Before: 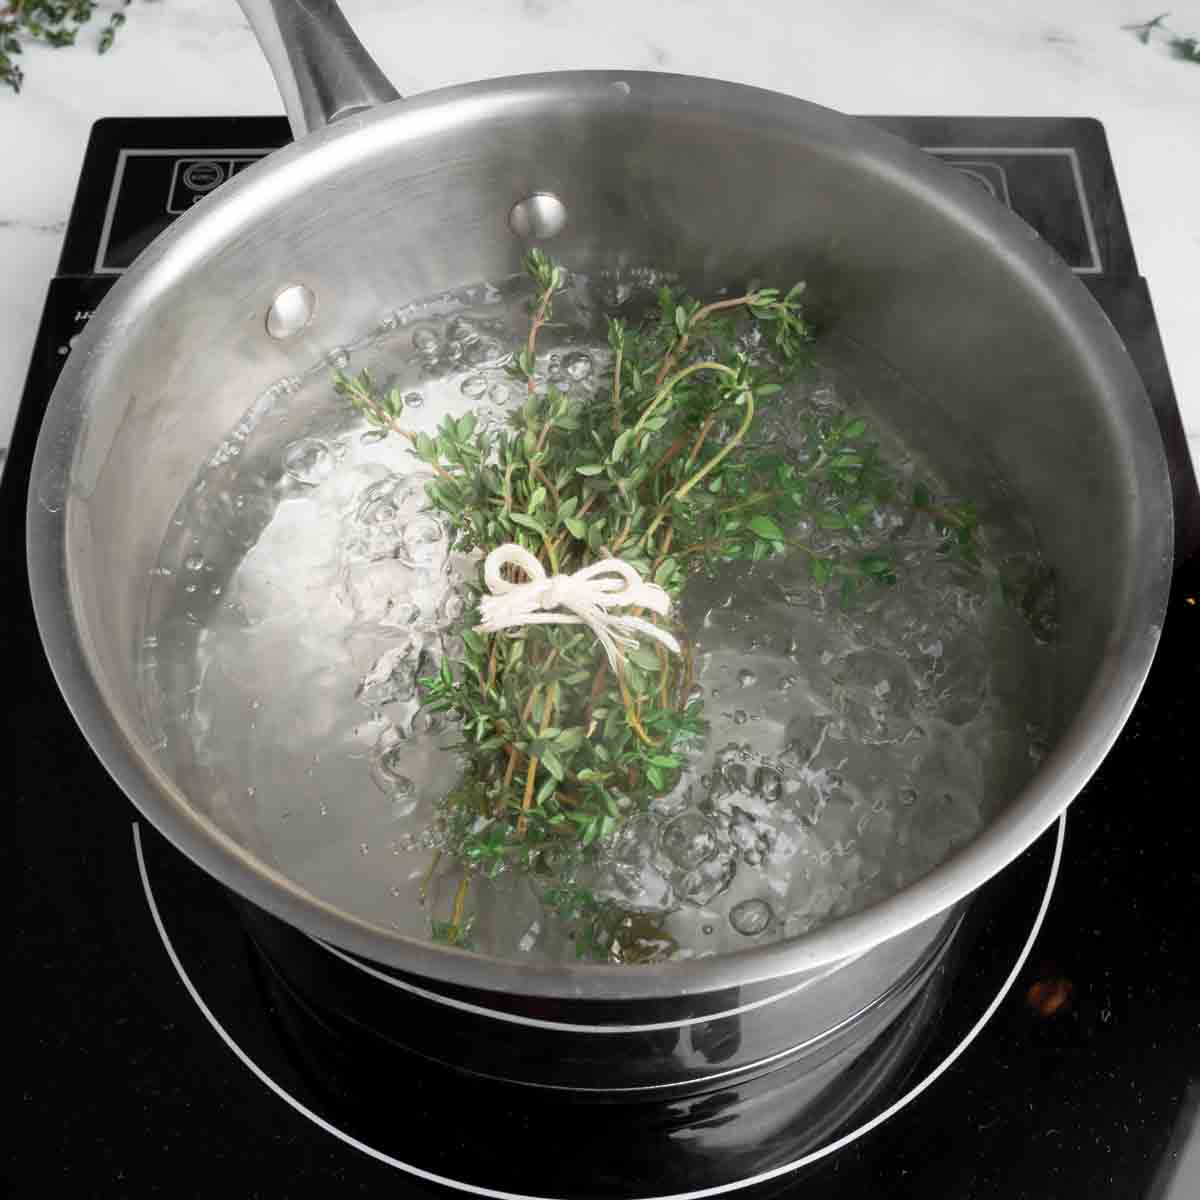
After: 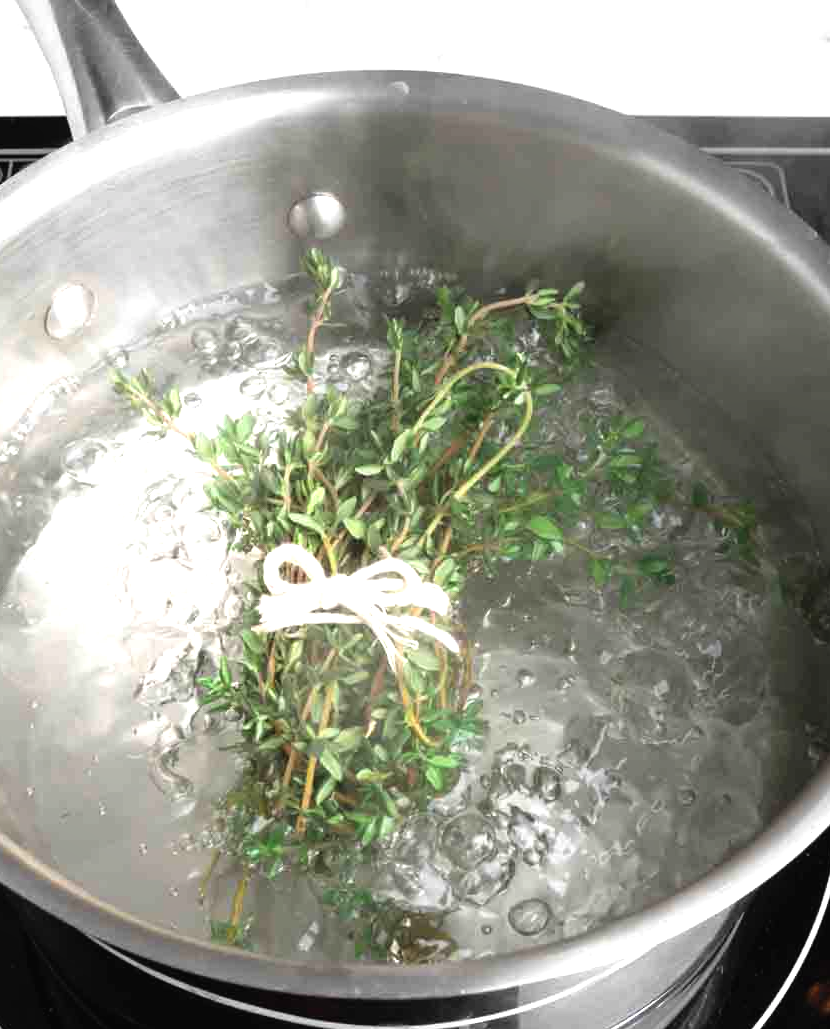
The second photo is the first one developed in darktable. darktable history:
exposure: black level correction -0.003, exposure 0.032 EV, compensate highlight preservation false
crop: left 18.487%, right 12.146%, bottom 14%
tone equalizer: -8 EV -0.775 EV, -7 EV -0.69 EV, -6 EV -0.602 EV, -5 EV -0.399 EV, -3 EV 0.393 EV, -2 EV 0.6 EV, -1 EV 0.7 EV, +0 EV 0.755 EV
base curve: curves: ch0 [(0, 0) (0.989, 0.992)], preserve colors none
